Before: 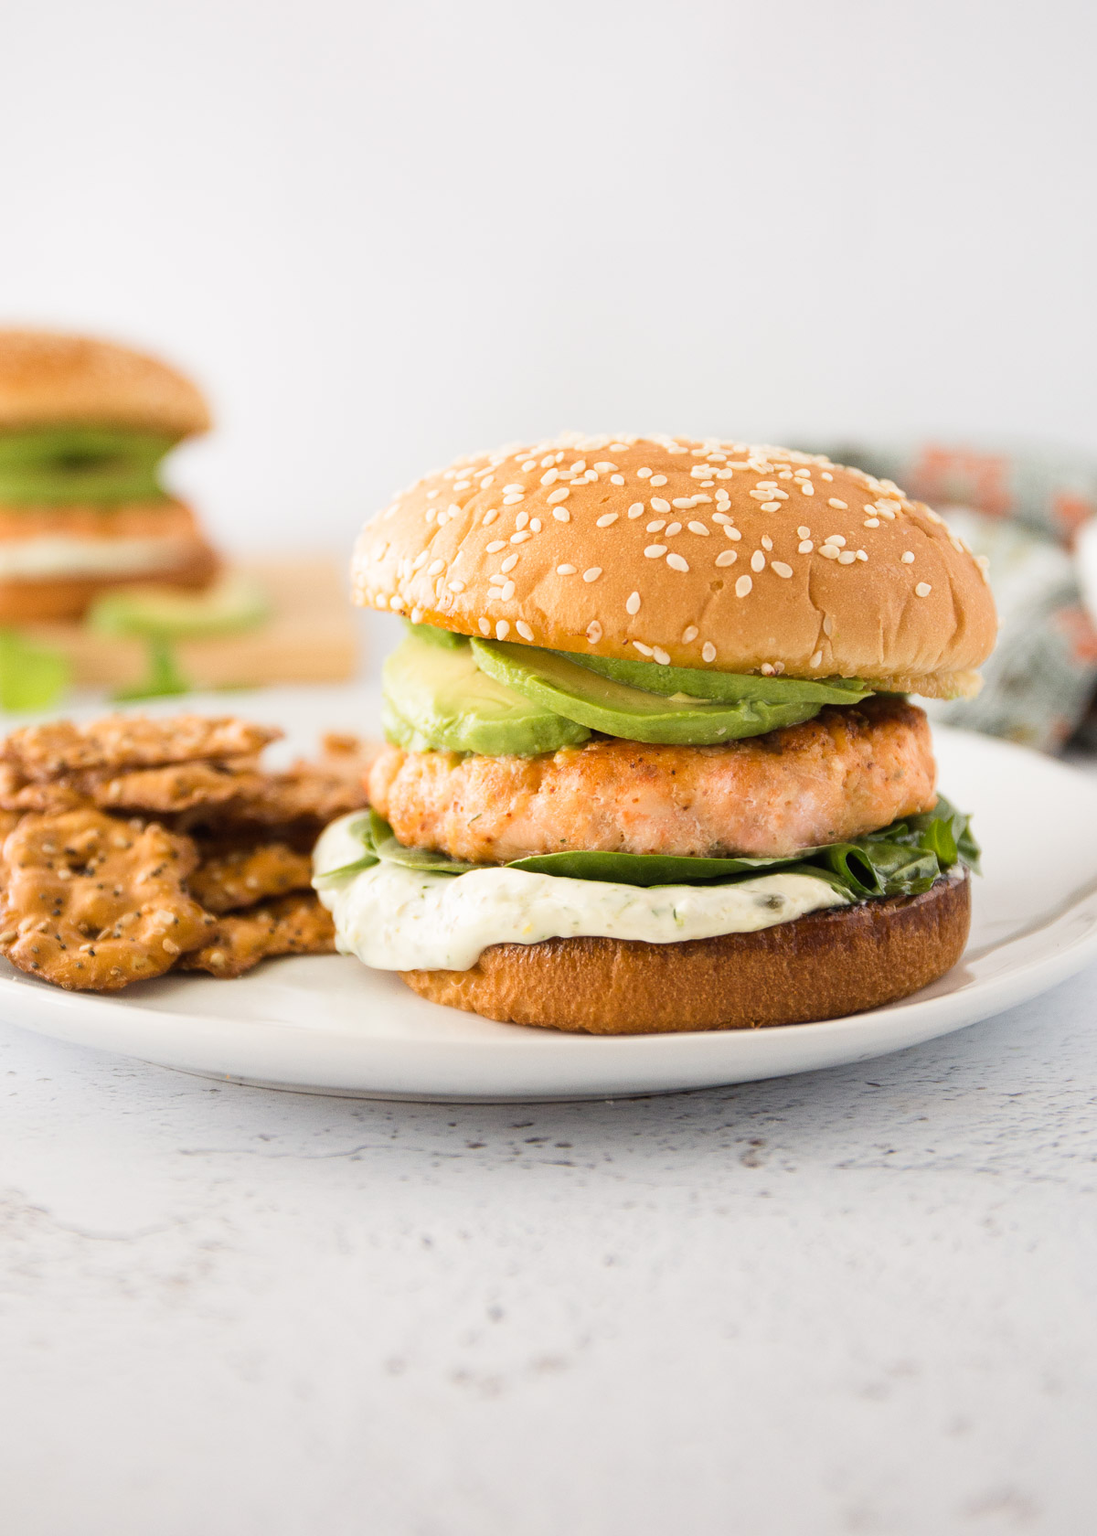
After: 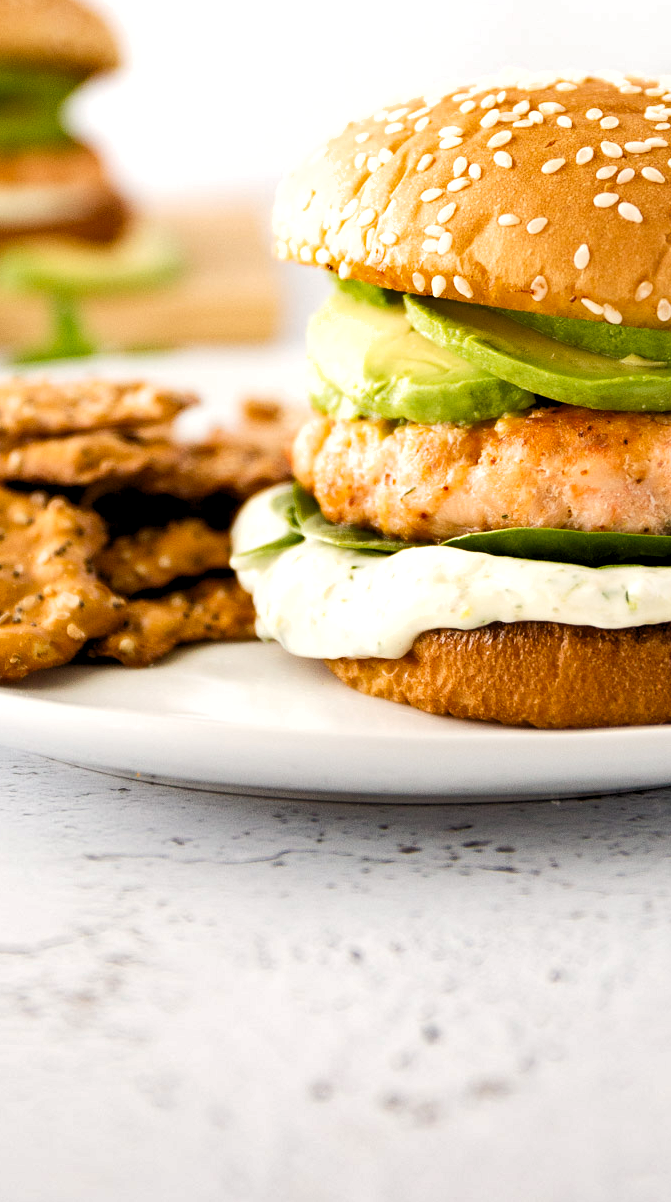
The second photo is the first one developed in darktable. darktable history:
crop: left 9.257%, top 24.046%, right 34.779%, bottom 4.391%
levels: levels [0.062, 0.494, 0.925]
shadows and highlights: low approximation 0.01, soften with gaussian
tone curve: curves: ch0 [(0, 0) (0.003, 0.003) (0.011, 0.003) (0.025, 0.007) (0.044, 0.014) (0.069, 0.02) (0.1, 0.03) (0.136, 0.054) (0.177, 0.099) (0.224, 0.156) (0.277, 0.227) (0.335, 0.302) (0.399, 0.375) (0.468, 0.456) (0.543, 0.54) (0.623, 0.625) (0.709, 0.717) (0.801, 0.807) (0.898, 0.895) (1, 1)], preserve colors none
